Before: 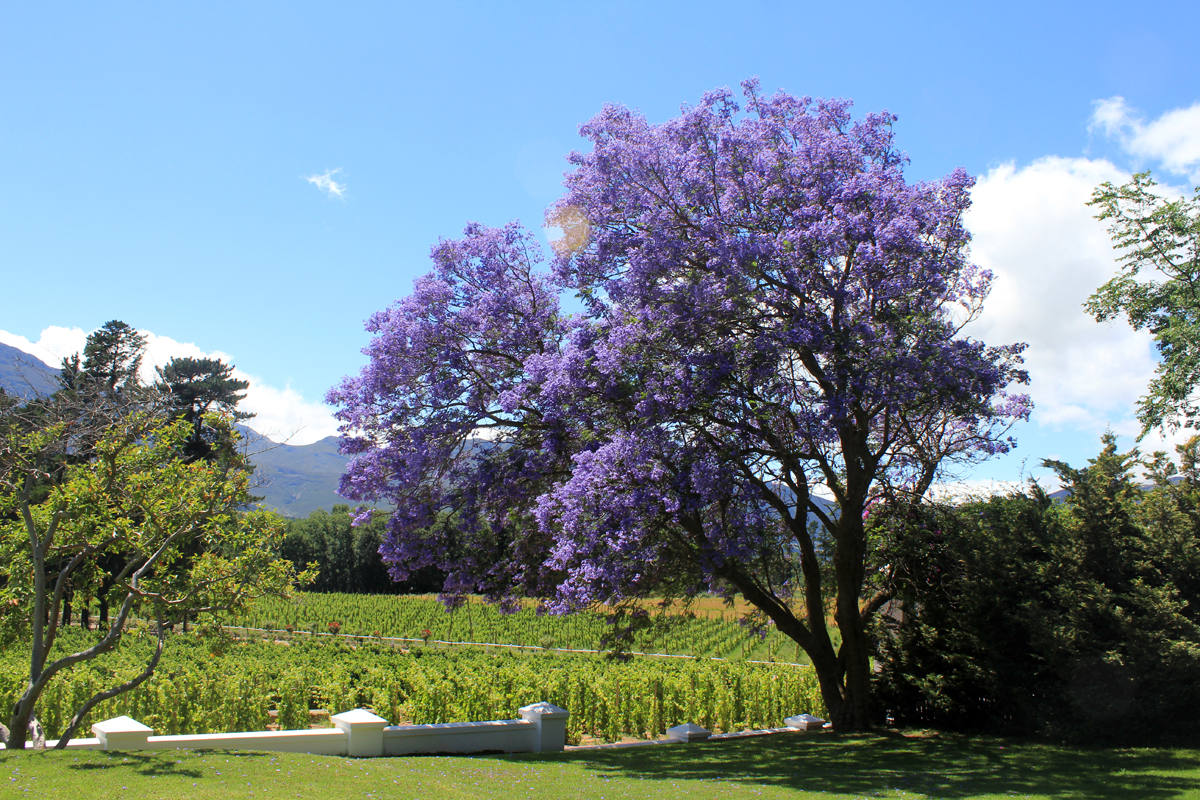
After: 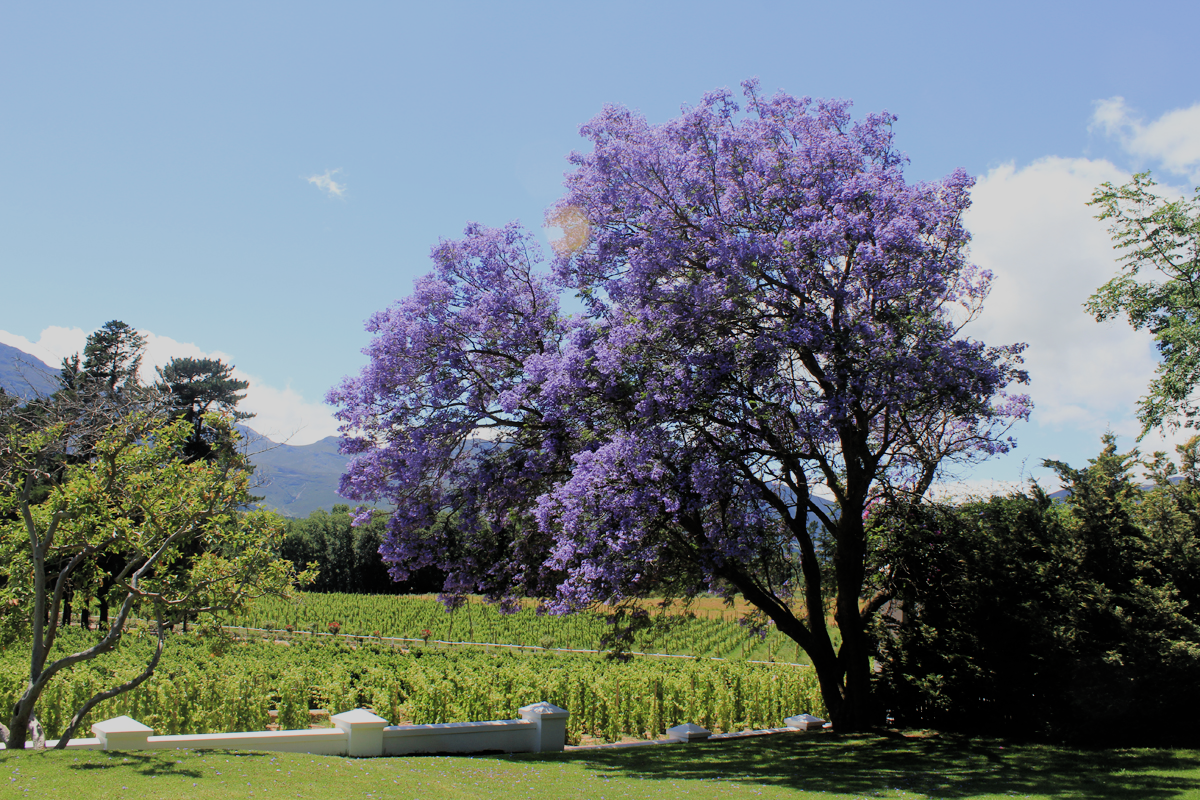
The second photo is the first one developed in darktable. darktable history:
filmic rgb: black relative exposure -7.65 EV, white relative exposure 4.56 EV, hardness 3.61, color science v4 (2020)
